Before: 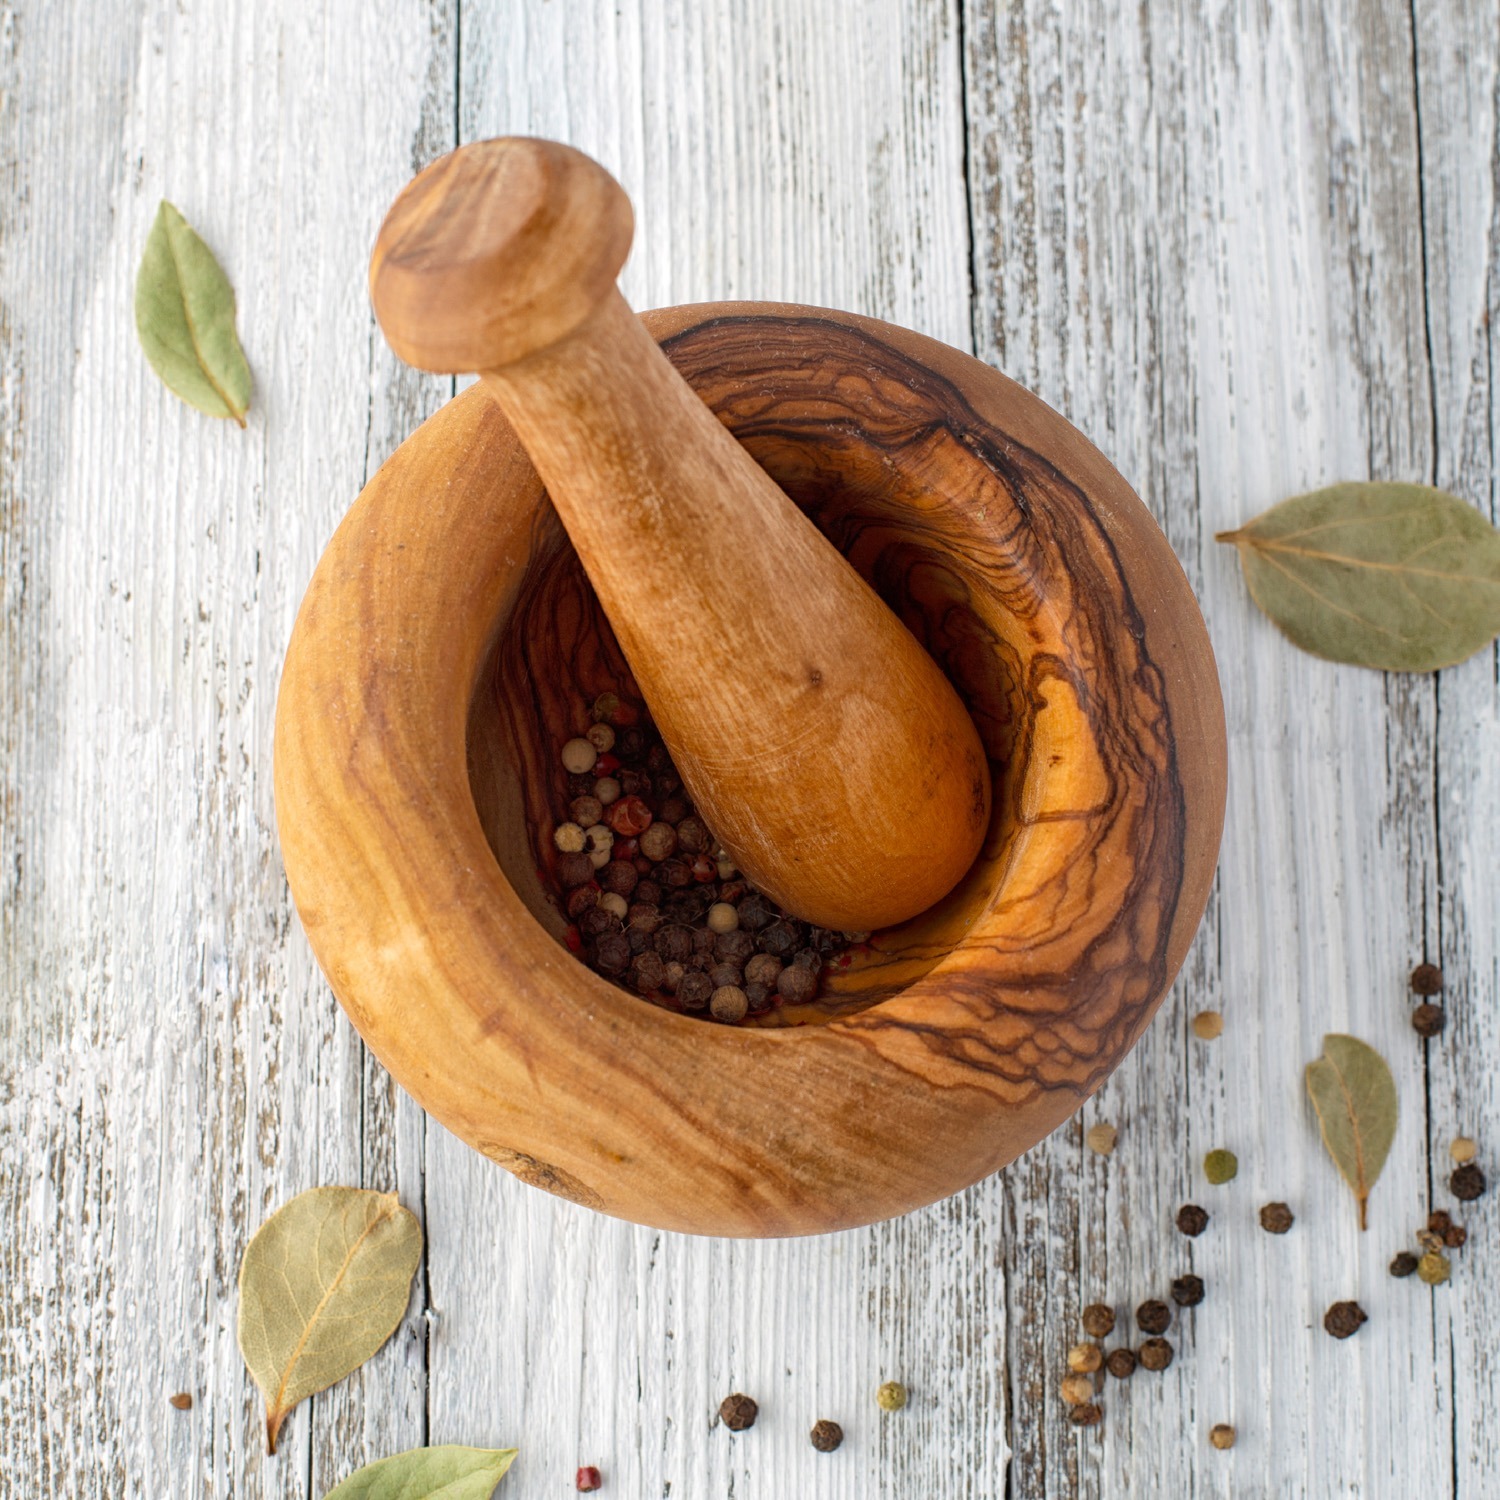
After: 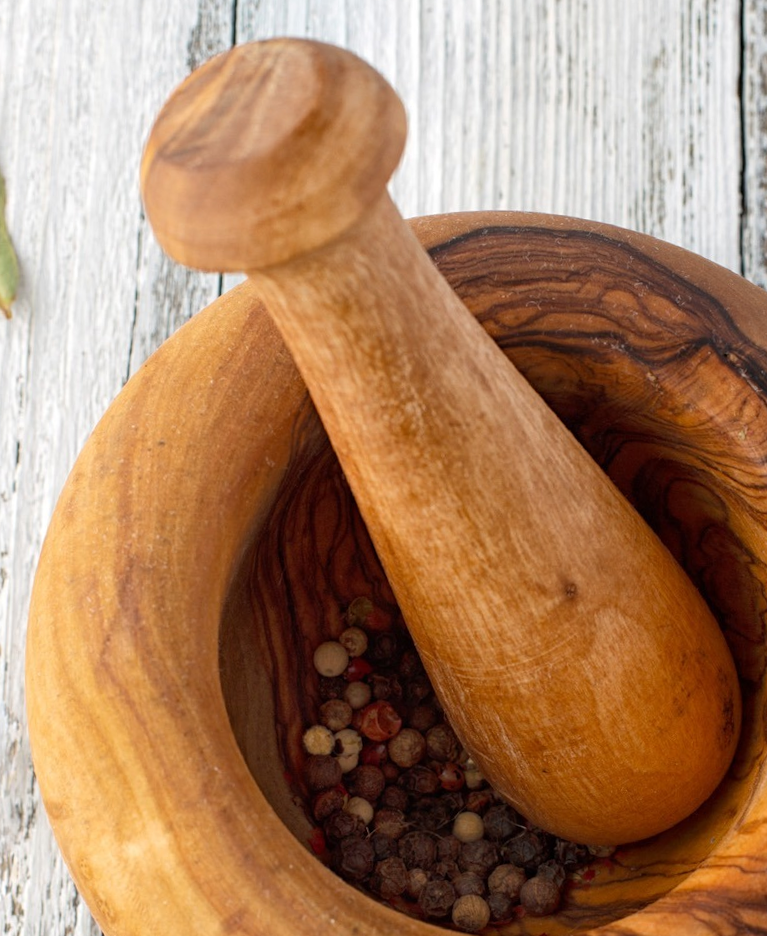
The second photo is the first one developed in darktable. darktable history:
crop: left 17.835%, top 7.675%, right 32.881%, bottom 32.213%
rotate and perspective: rotation 2.27°, automatic cropping off
